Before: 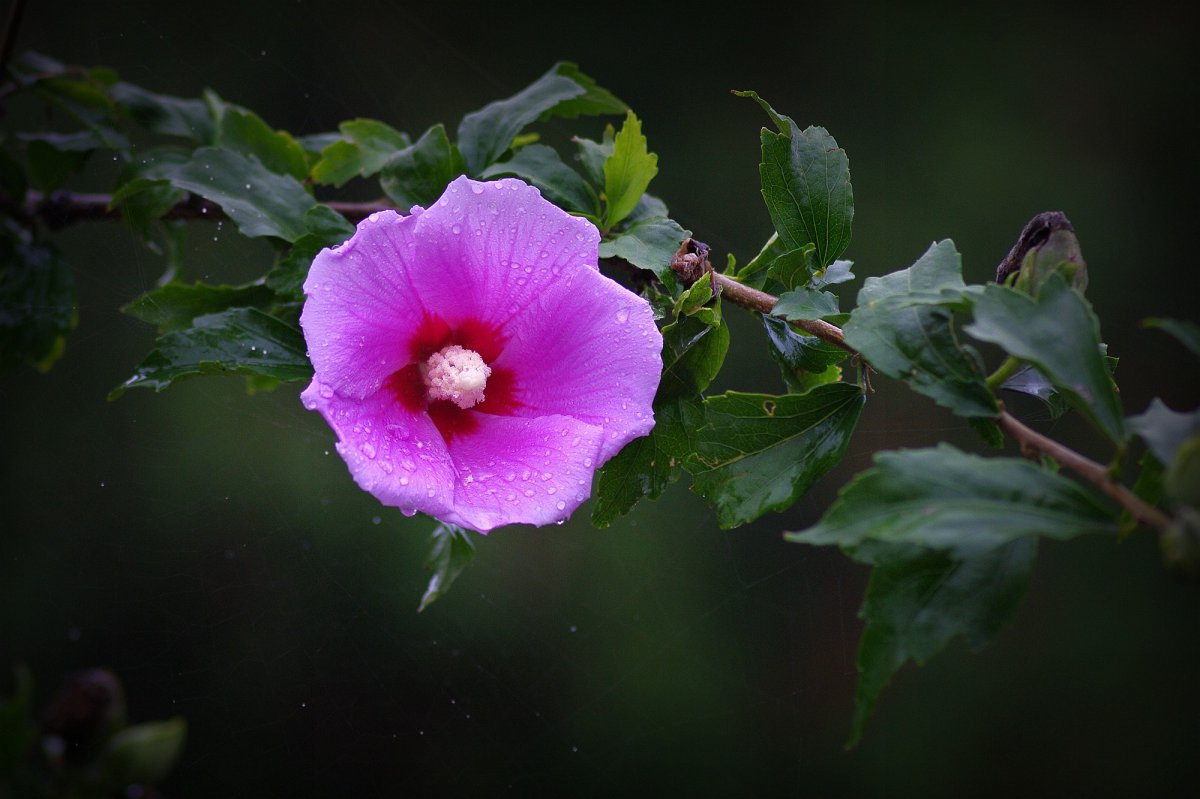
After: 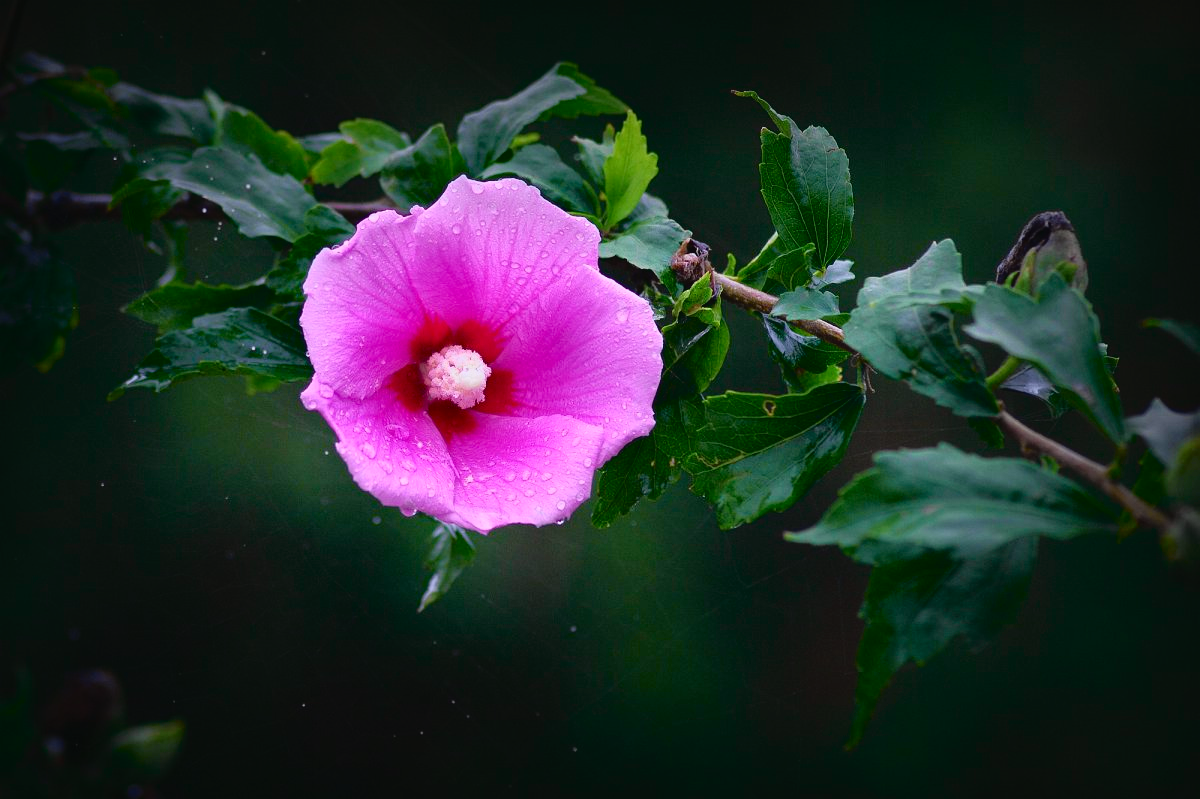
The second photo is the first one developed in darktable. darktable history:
tone curve: curves: ch0 [(0, 0.022) (0.114, 0.088) (0.282, 0.316) (0.446, 0.511) (0.613, 0.693) (0.786, 0.843) (0.999, 0.949)]; ch1 [(0, 0) (0.395, 0.343) (0.463, 0.427) (0.486, 0.474) (0.503, 0.5) (0.535, 0.522) (0.555, 0.546) (0.594, 0.614) (0.755, 0.793) (1, 1)]; ch2 [(0, 0) (0.369, 0.388) (0.449, 0.431) (0.501, 0.5) (0.528, 0.517) (0.561, 0.59) (0.612, 0.646) (0.697, 0.721) (1, 1)], color space Lab, independent channels, preserve colors none
